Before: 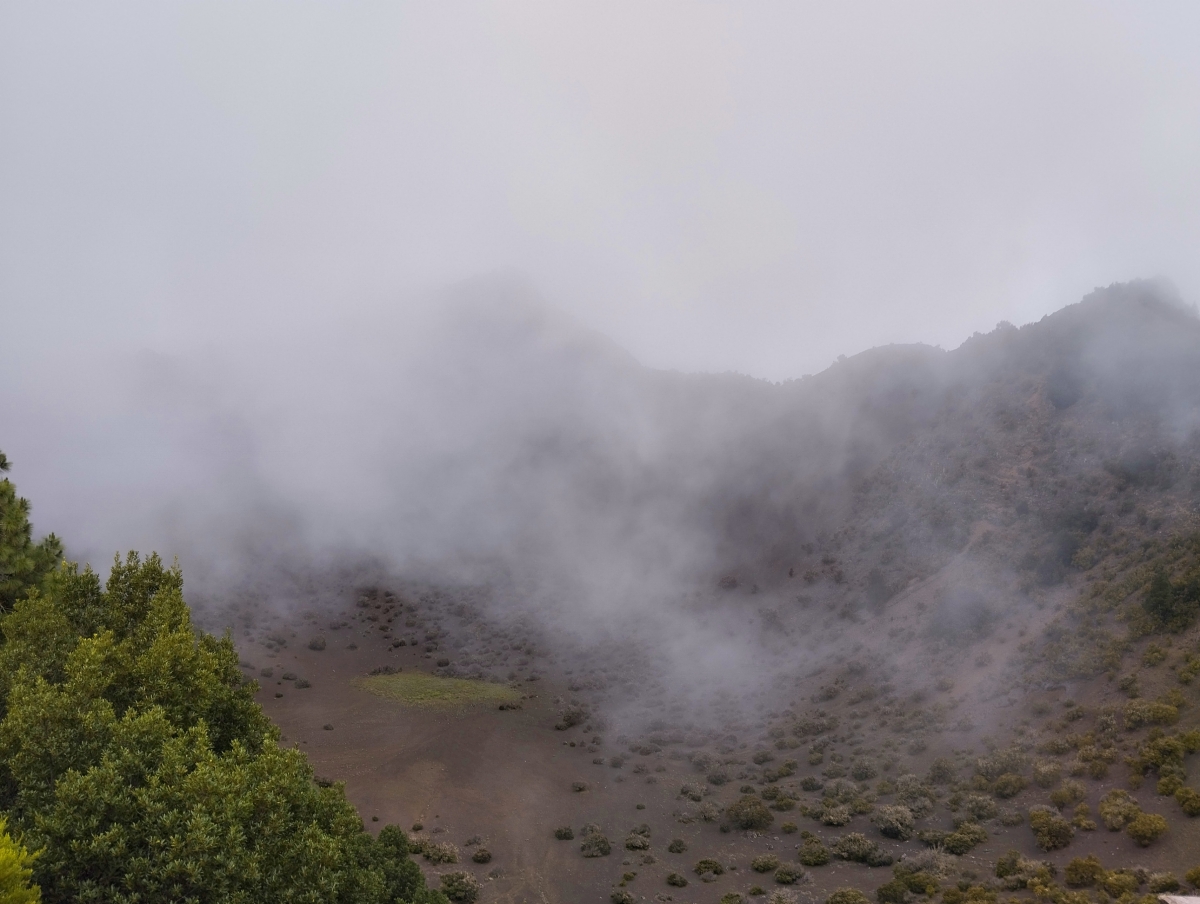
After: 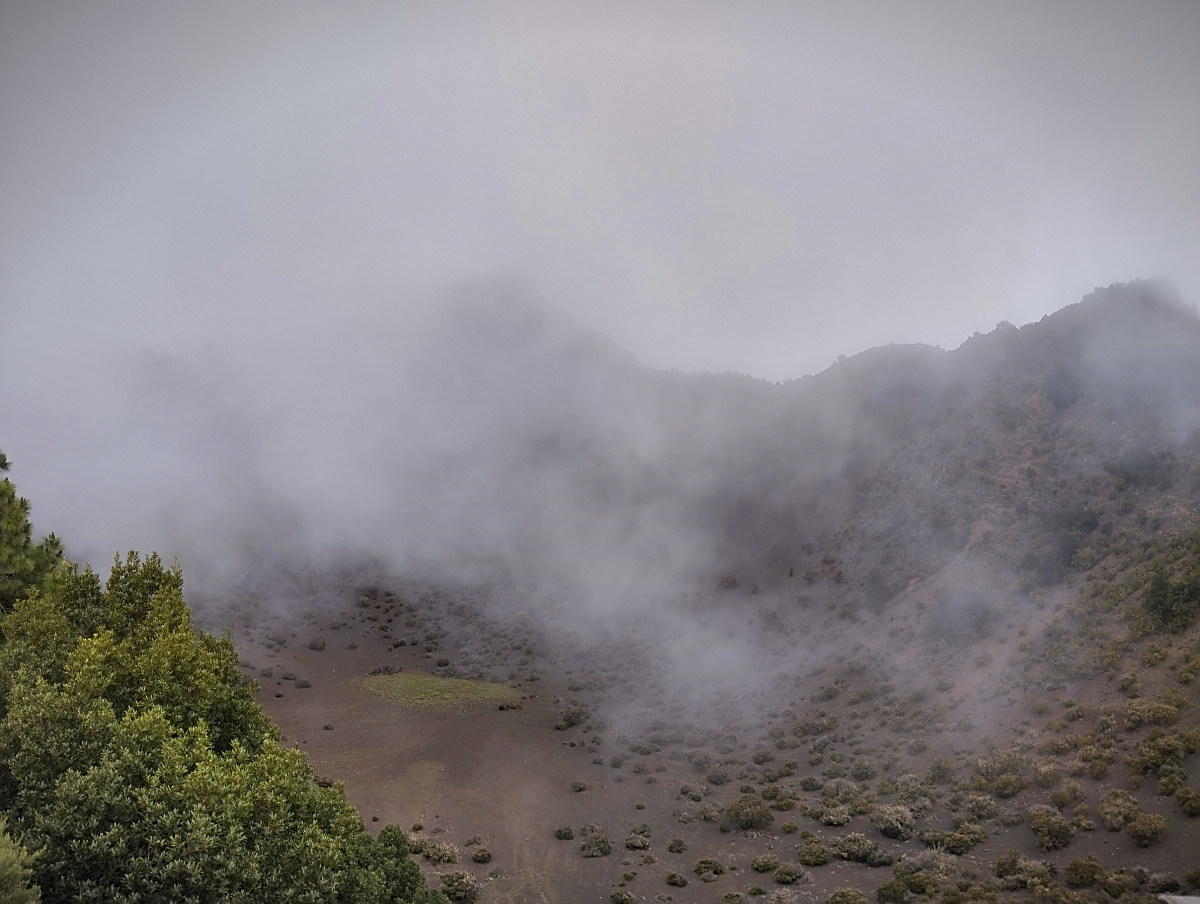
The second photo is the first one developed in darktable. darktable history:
contrast brightness saturation: saturation -0.053
vignetting: fall-off start 100.81%, brightness -0.575, width/height ratio 1.325
shadows and highlights: shadows color adjustment 98.01%, highlights color adjustment 58.2%, low approximation 0.01, soften with gaussian
sharpen: on, module defaults
